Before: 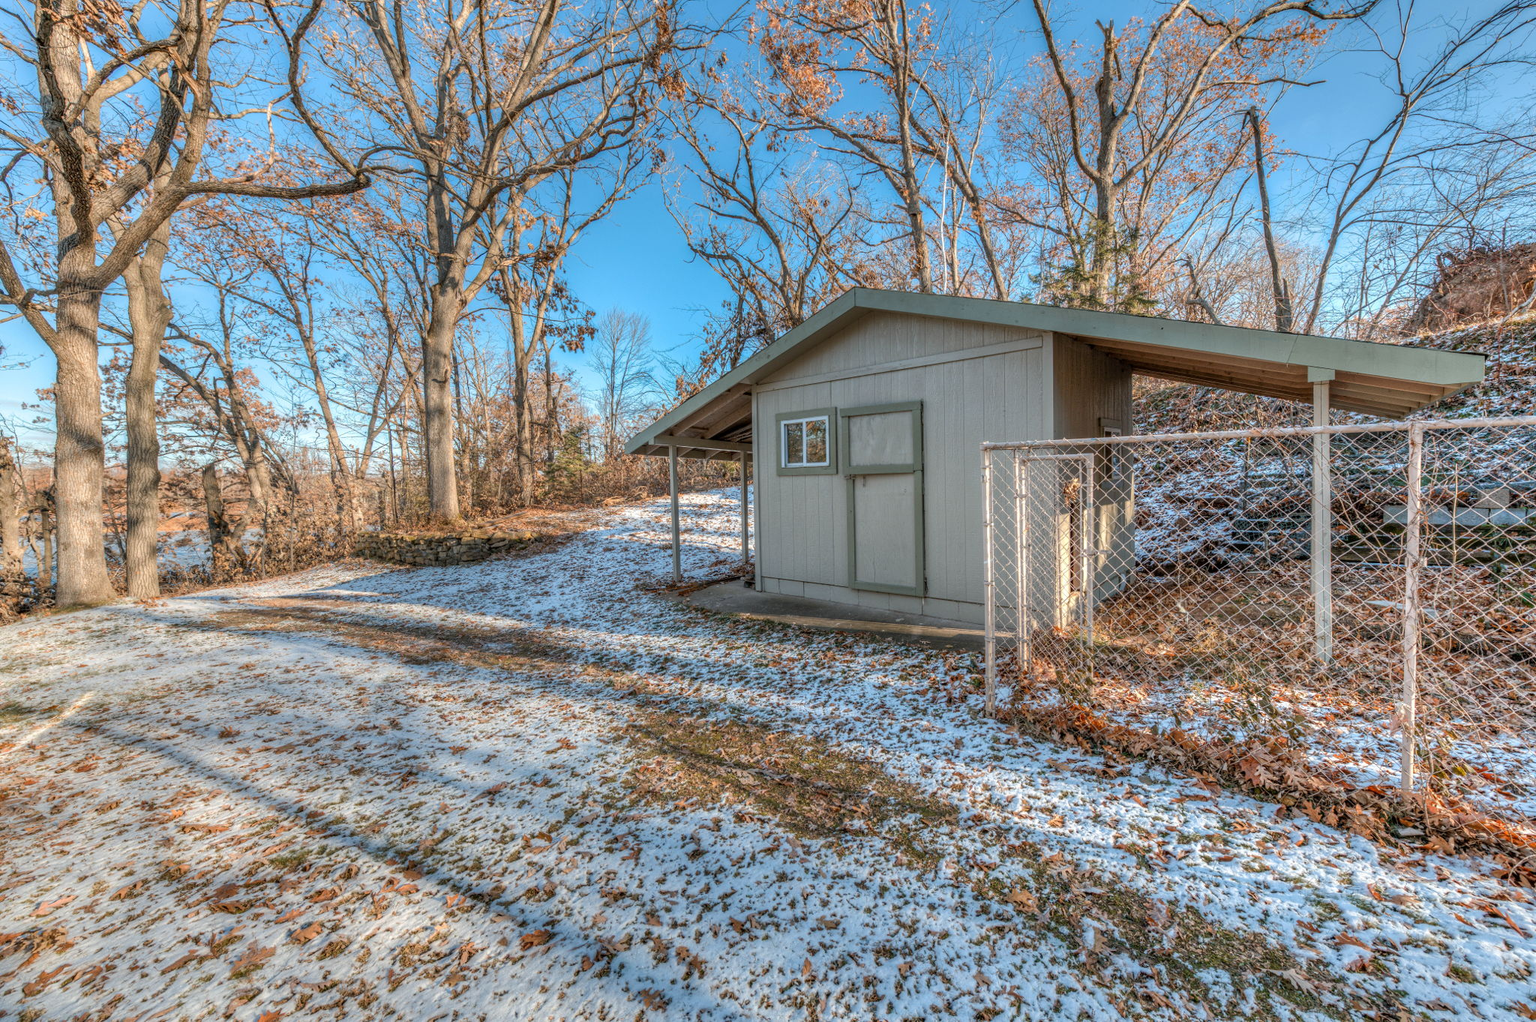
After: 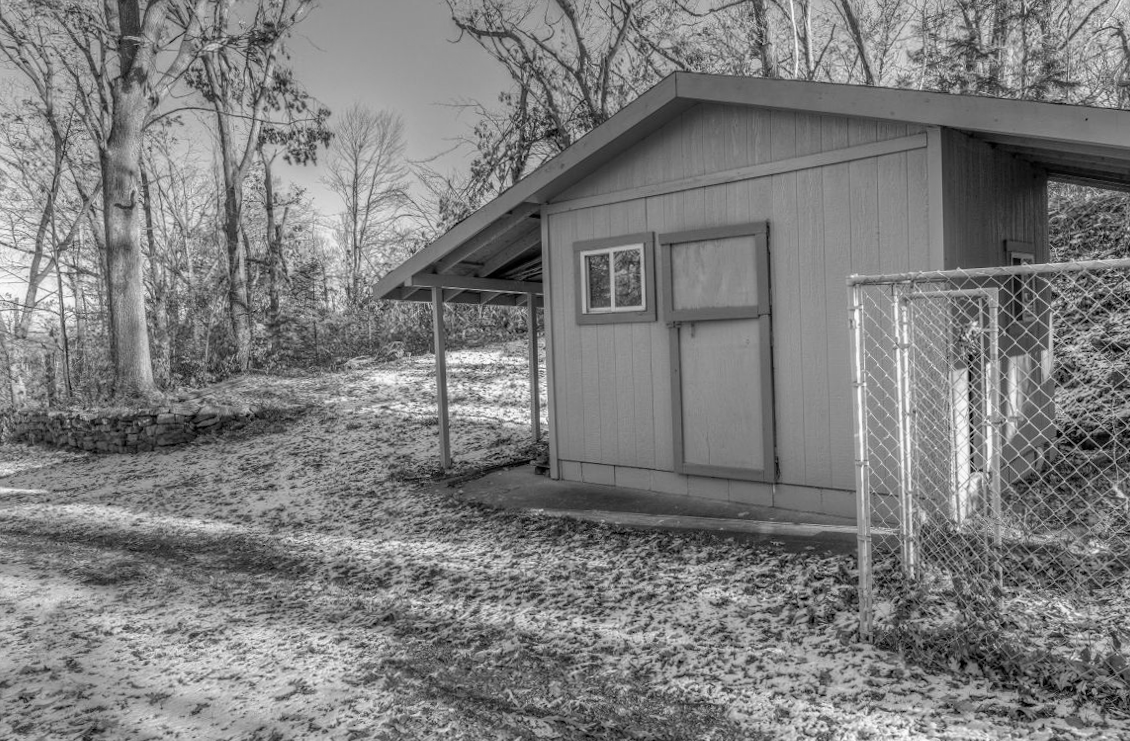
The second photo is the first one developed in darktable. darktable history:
rotate and perspective: rotation -1°, crop left 0.011, crop right 0.989, crop top 0.025, crop bottom 0.975
monochrome: a -11.7, b 1.62, size 0.5, highlights 0.38
crop and rotate: left 22.13%, top 22.054%, right 22.026%, bottom 22.102%
